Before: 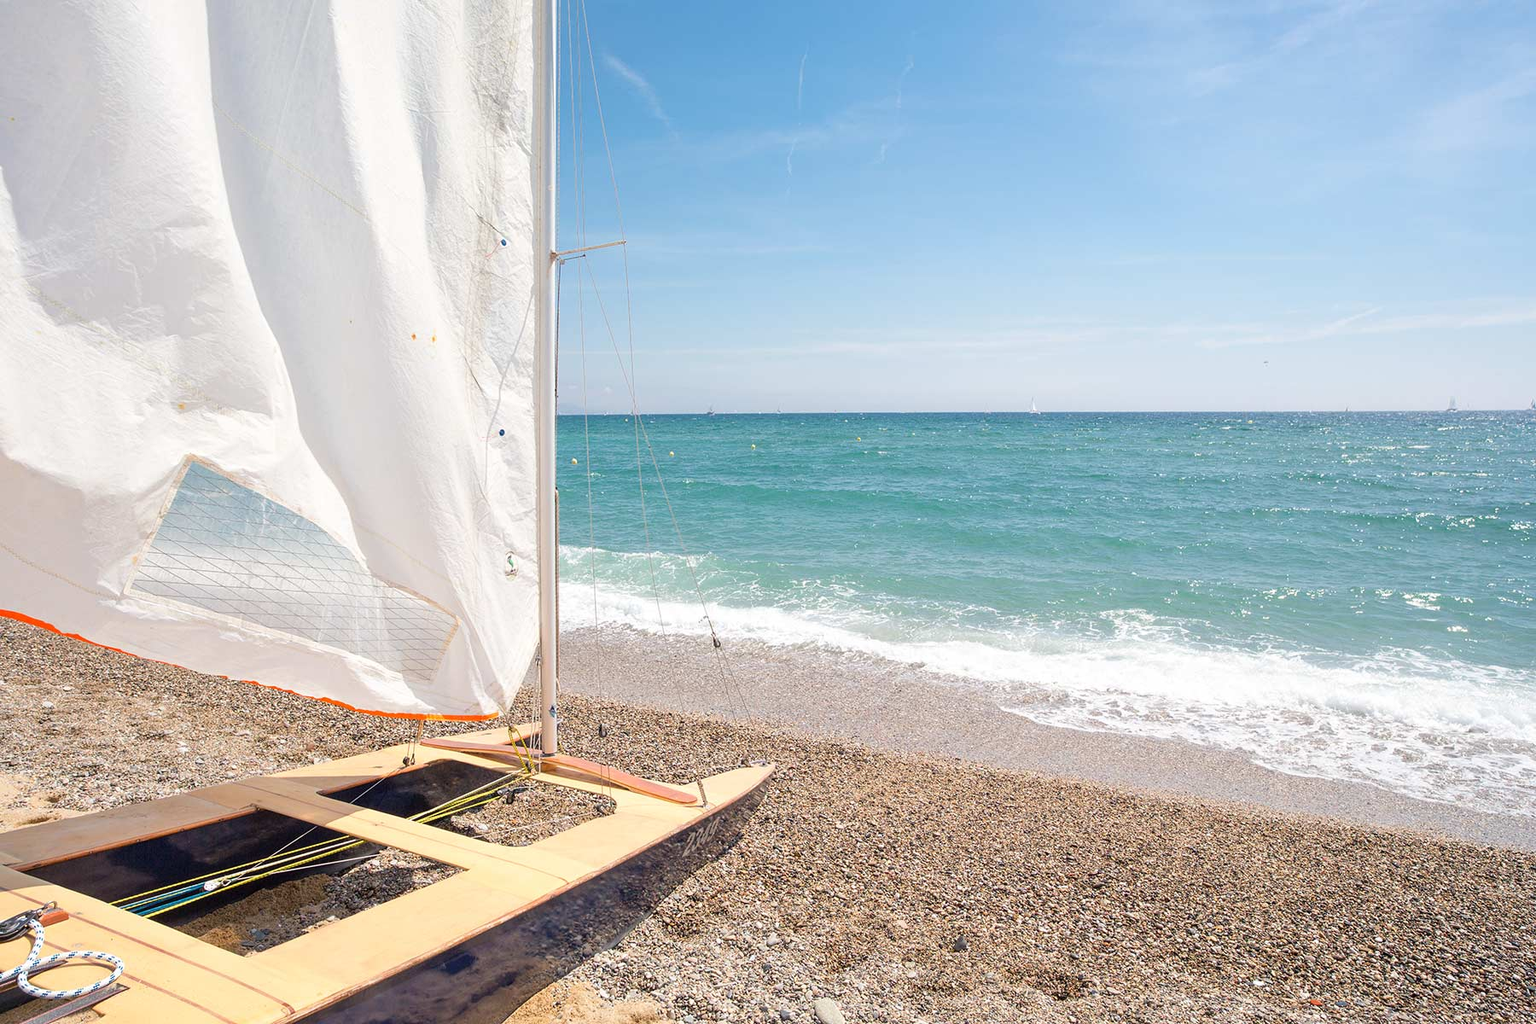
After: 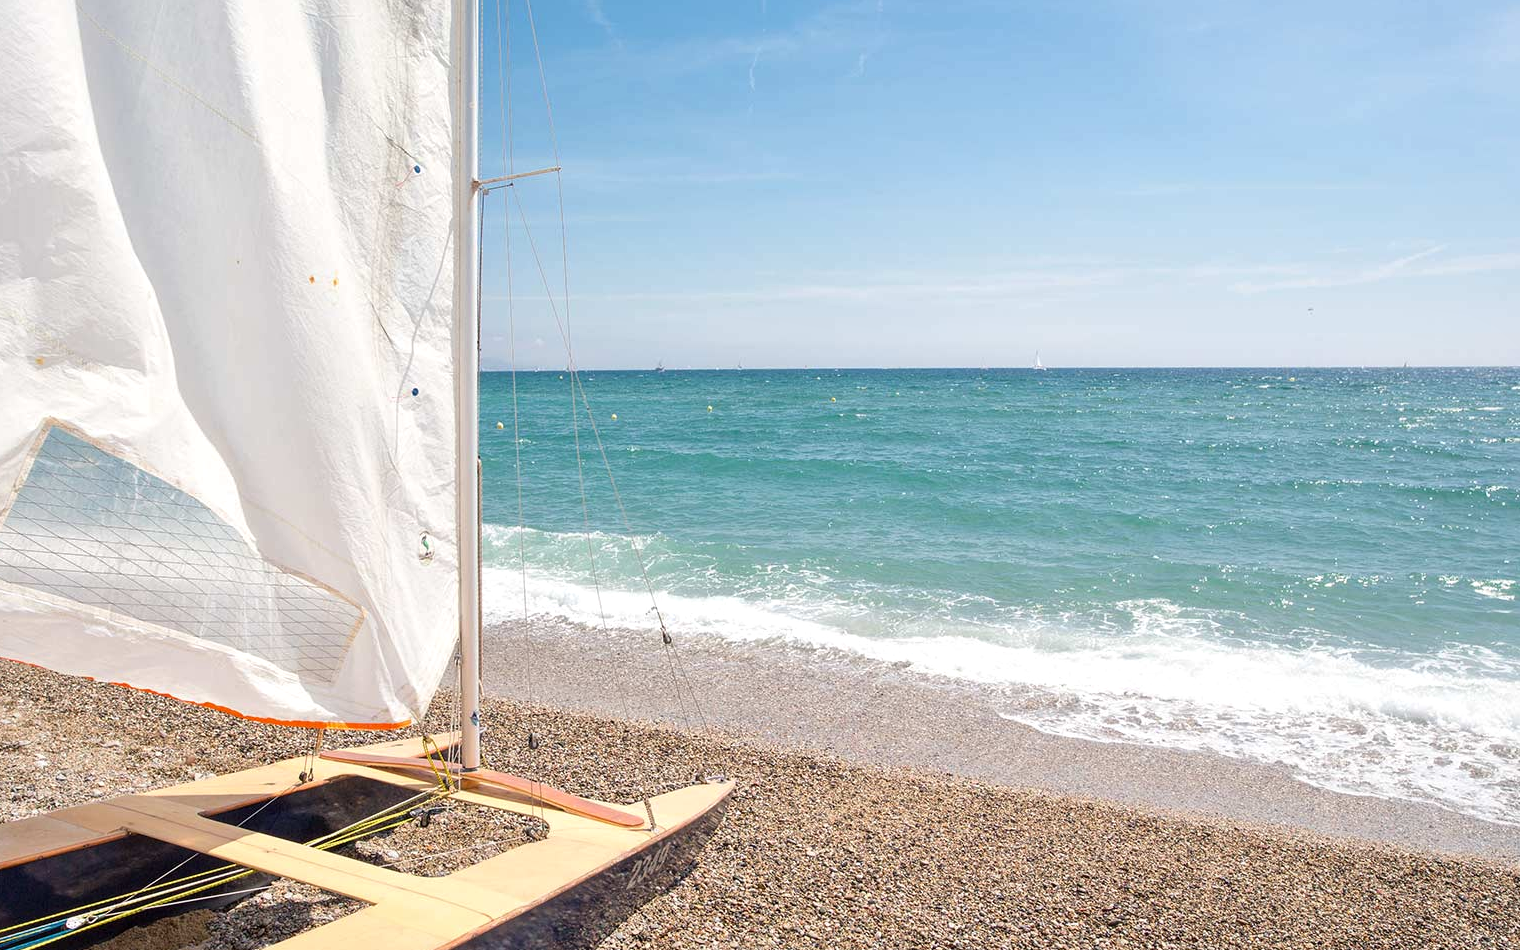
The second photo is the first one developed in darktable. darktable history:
local contrast: mode bilateral grid, contrast 21, coarseness 51, detail 120%, midtone range 0.2
crop and rotate: left 9.624%, top 9.599%, right 5.896%, bottom 11.196%
